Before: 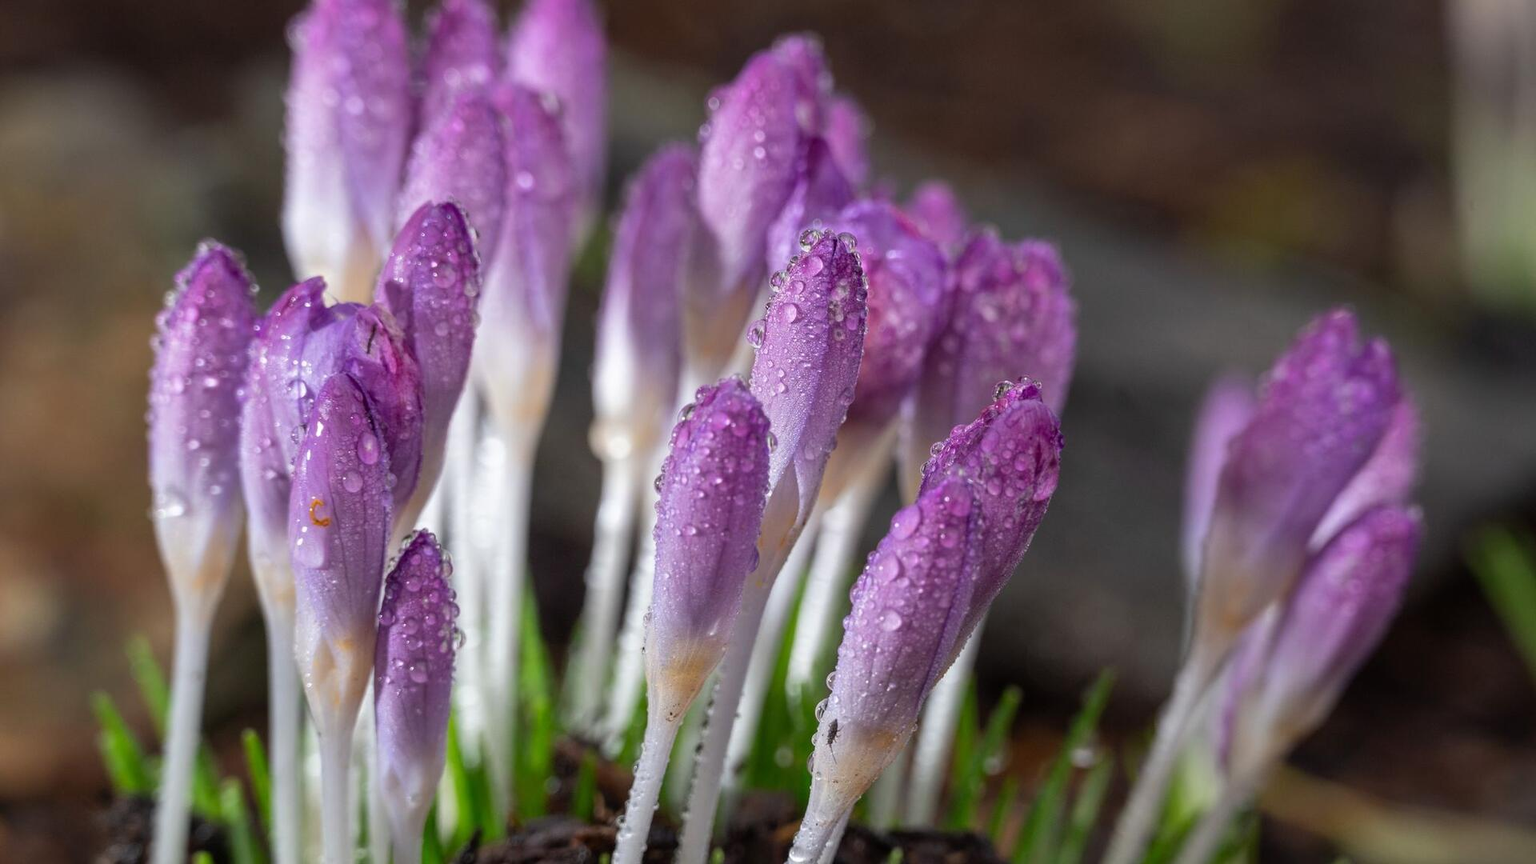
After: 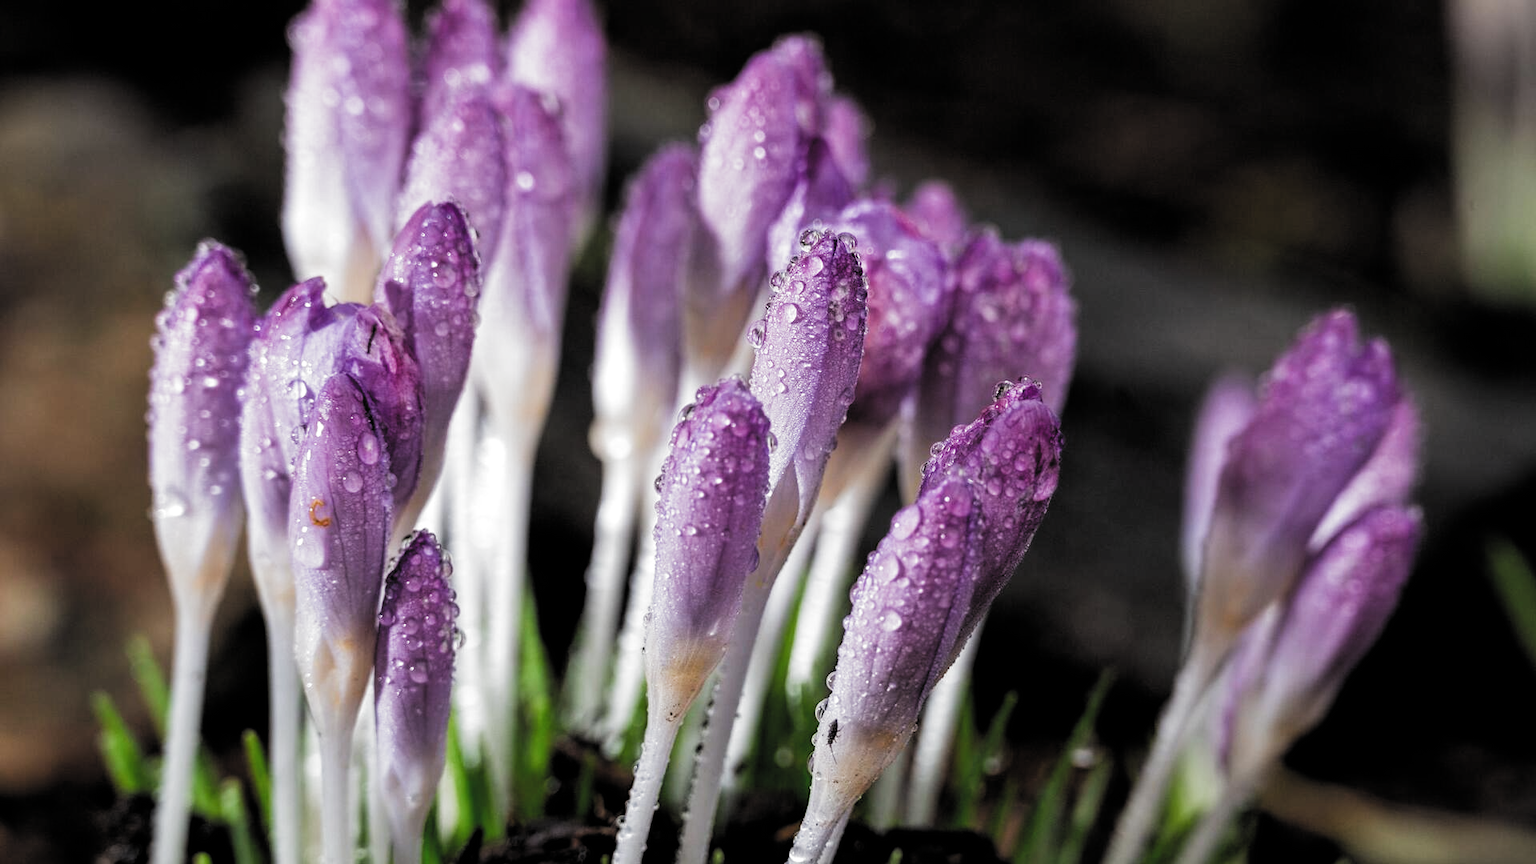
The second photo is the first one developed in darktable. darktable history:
filmic rgb: black relative exposure -3.44 EV, white relative exposure 2.28 EV, hardness 3.41, color science v5 (2021), contrast in shadows safe, contrast in highlights safe
